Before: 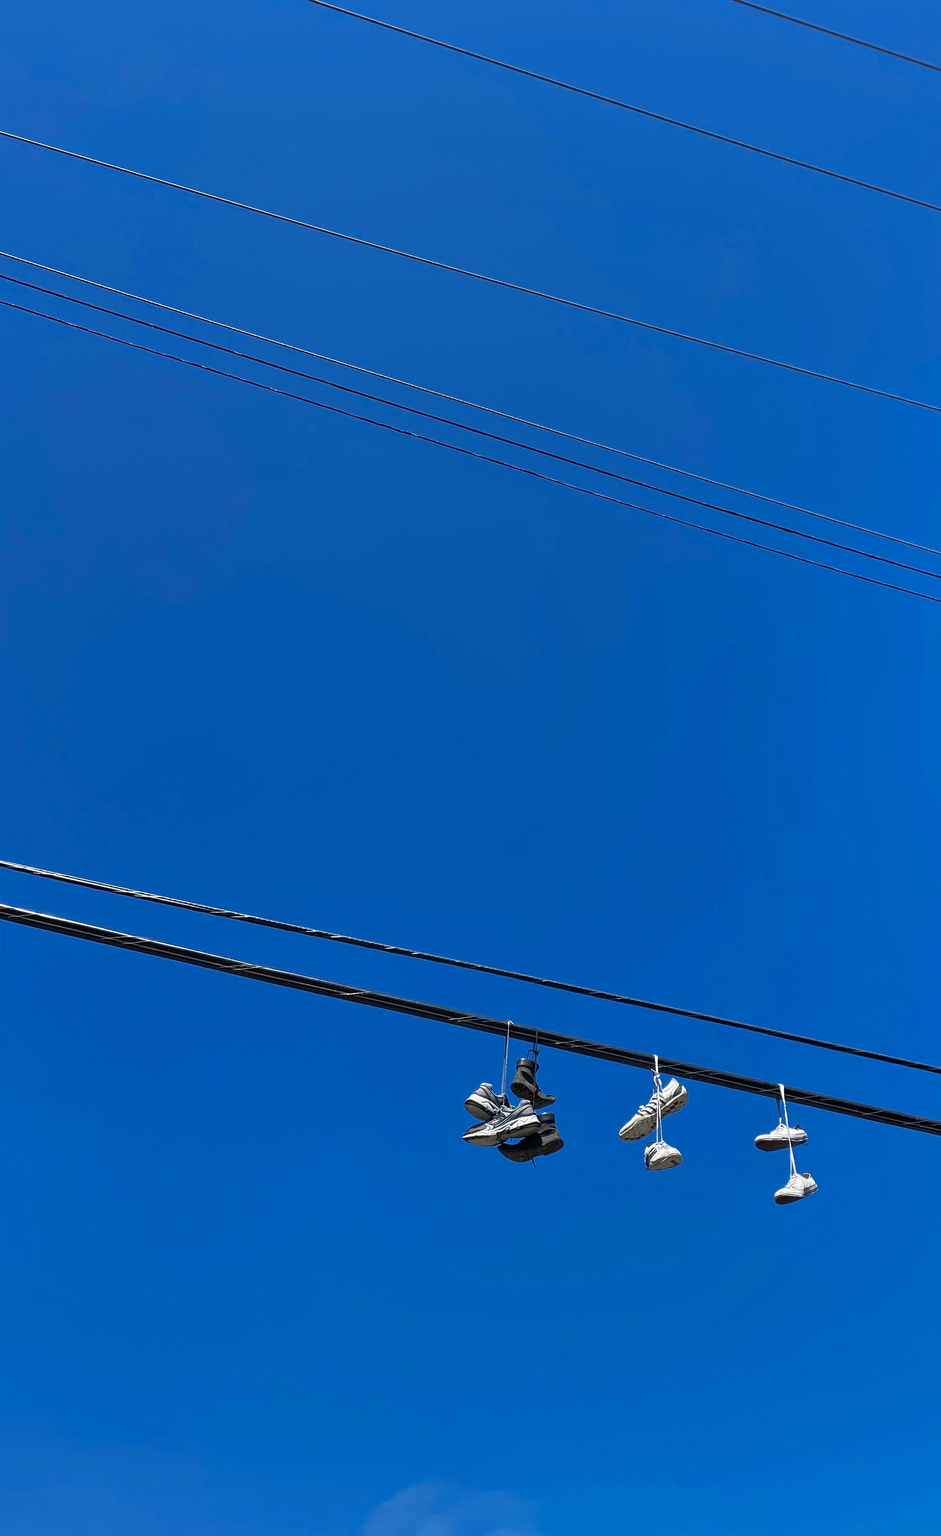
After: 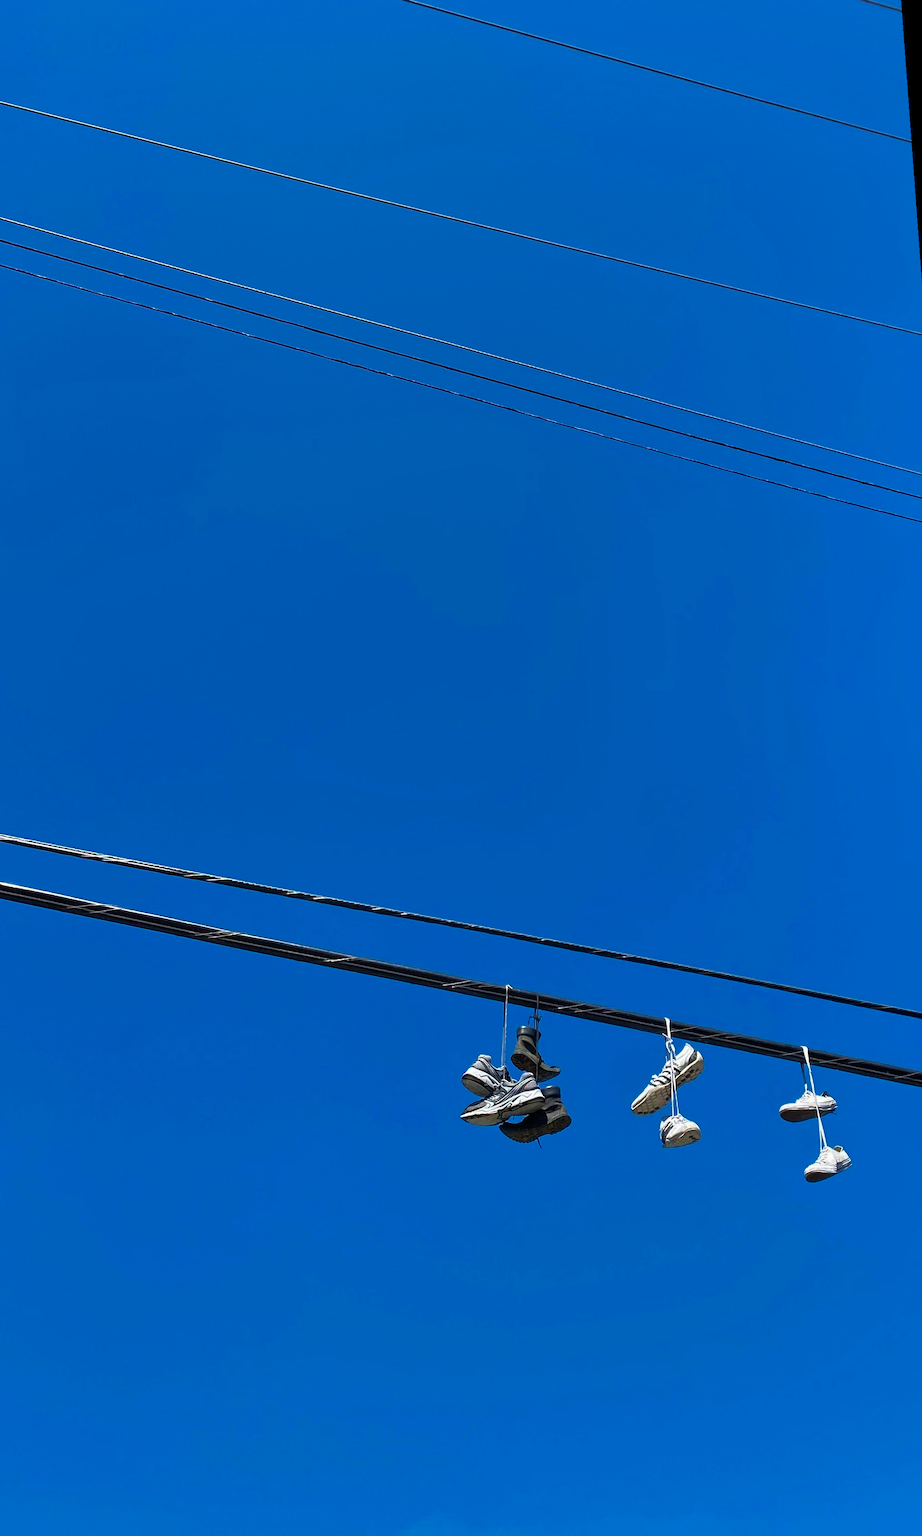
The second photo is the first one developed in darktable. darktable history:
velvia: strength 15%
rotate and perspective: rotation -1.68°, lens shift (vertical) -0.146, crop left 0.049, crop right 0.912, crop top 0.032, crop bottom 0.96
